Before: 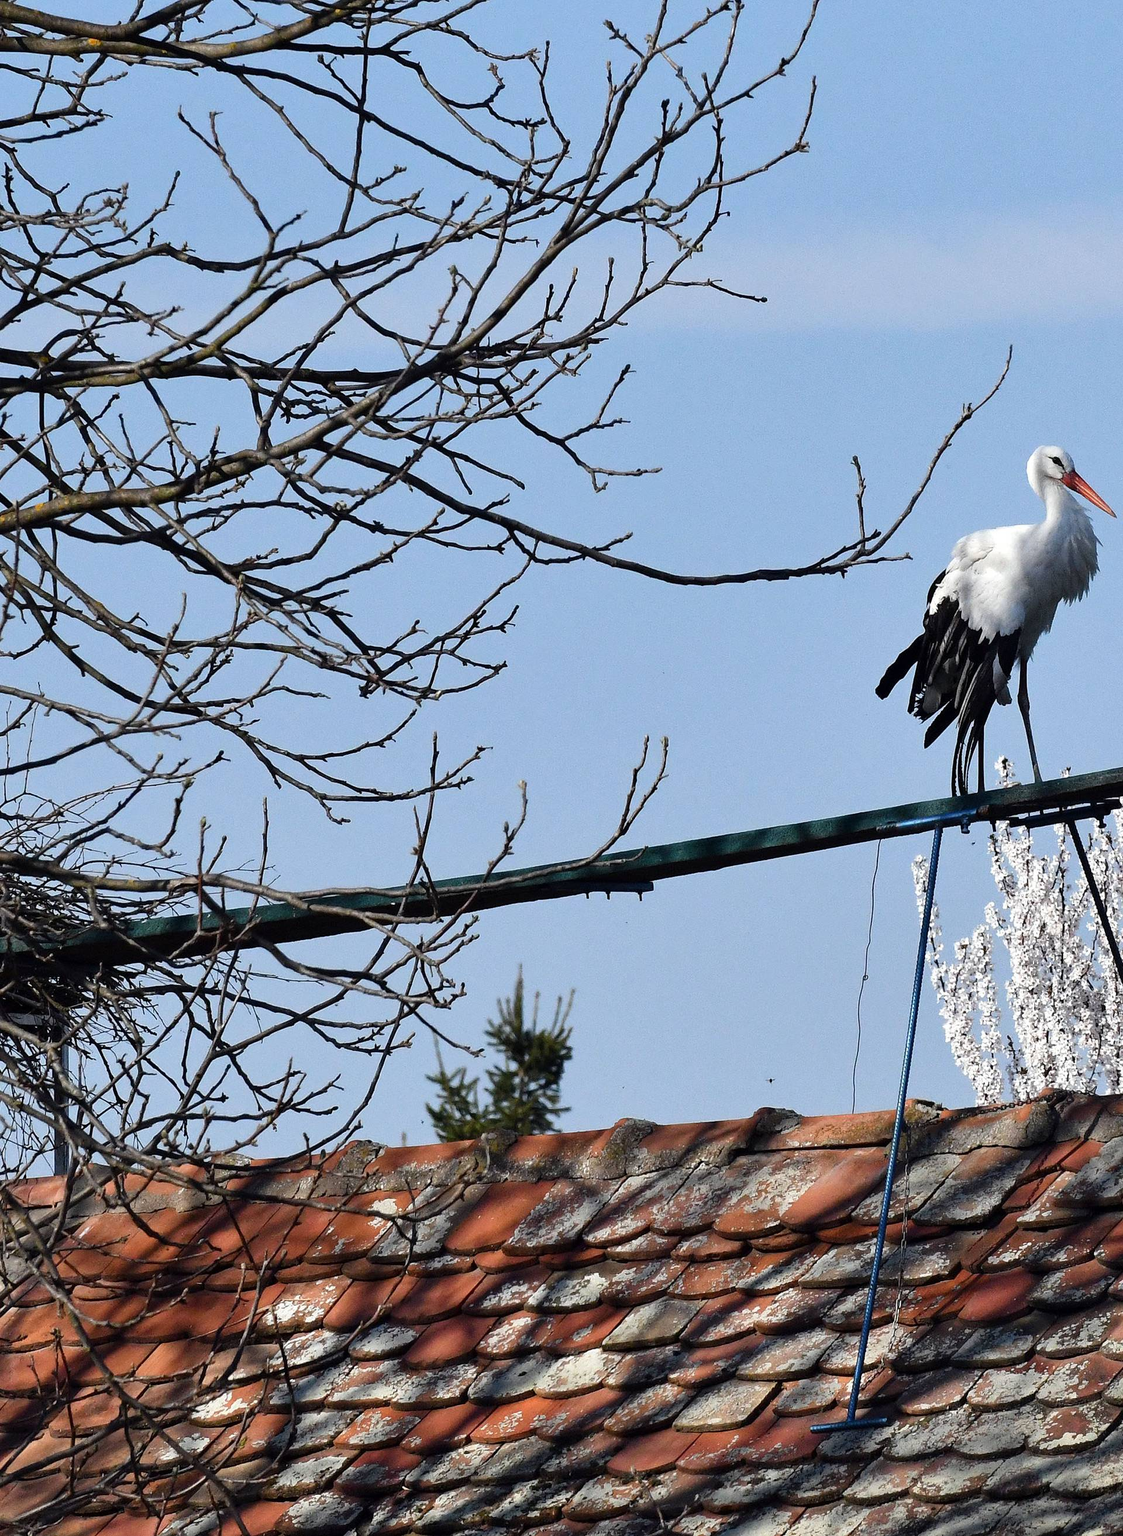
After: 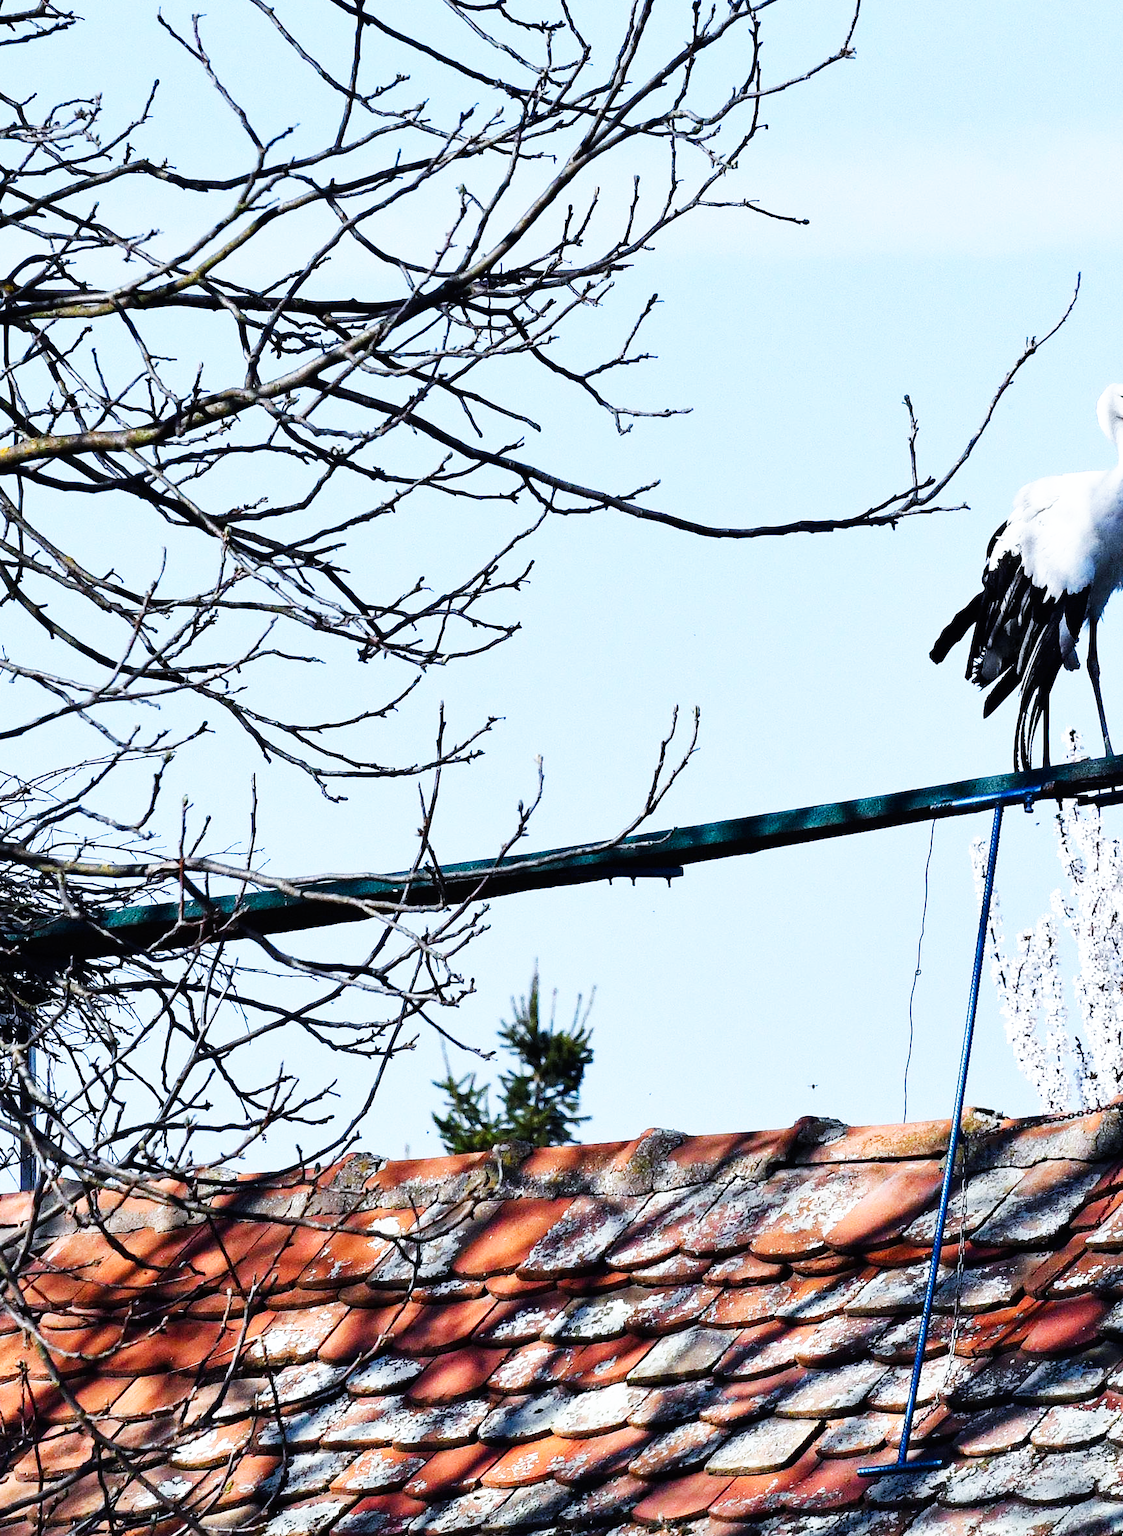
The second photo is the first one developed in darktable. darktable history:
crop: left 3.278%, top 6.48%, right 6.315%, bottom 3.191%
tone equalizer: smoothing diameter 2.18%, edges refinement/feathering 18.22, mask exposure compensation -1.57 EV, filter diffusion 5
color calibration: x 0.37, y 0.382, temperature 4306.81 K
base curve: curves: ch0 [(0, 0) (0.007, 0.004) (0.027, 0.03) (0.046, 0.07) (0.207, 0.54) (0.442, 0.872) (0.673, 0.972) (1, 1)], preserve colors none
